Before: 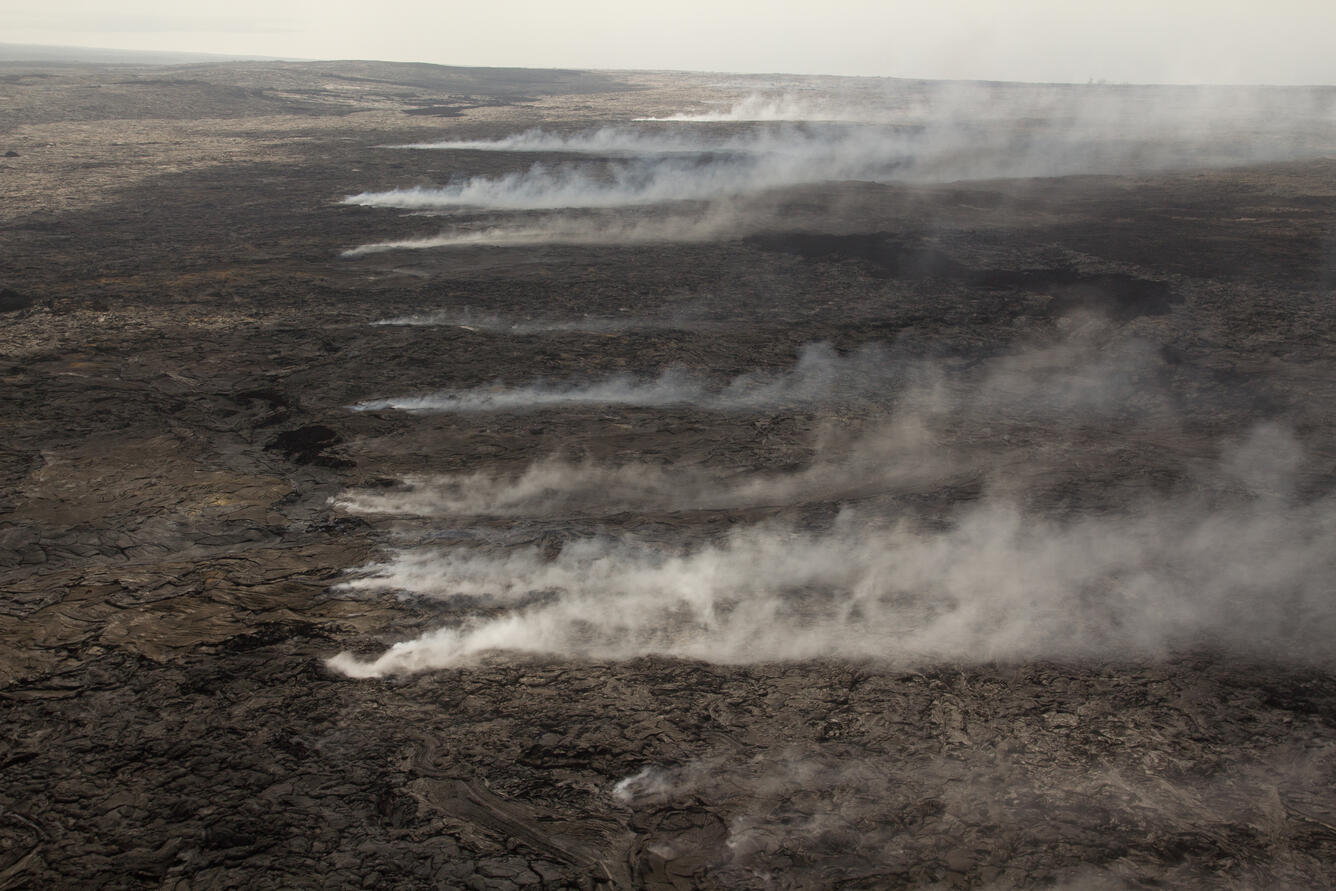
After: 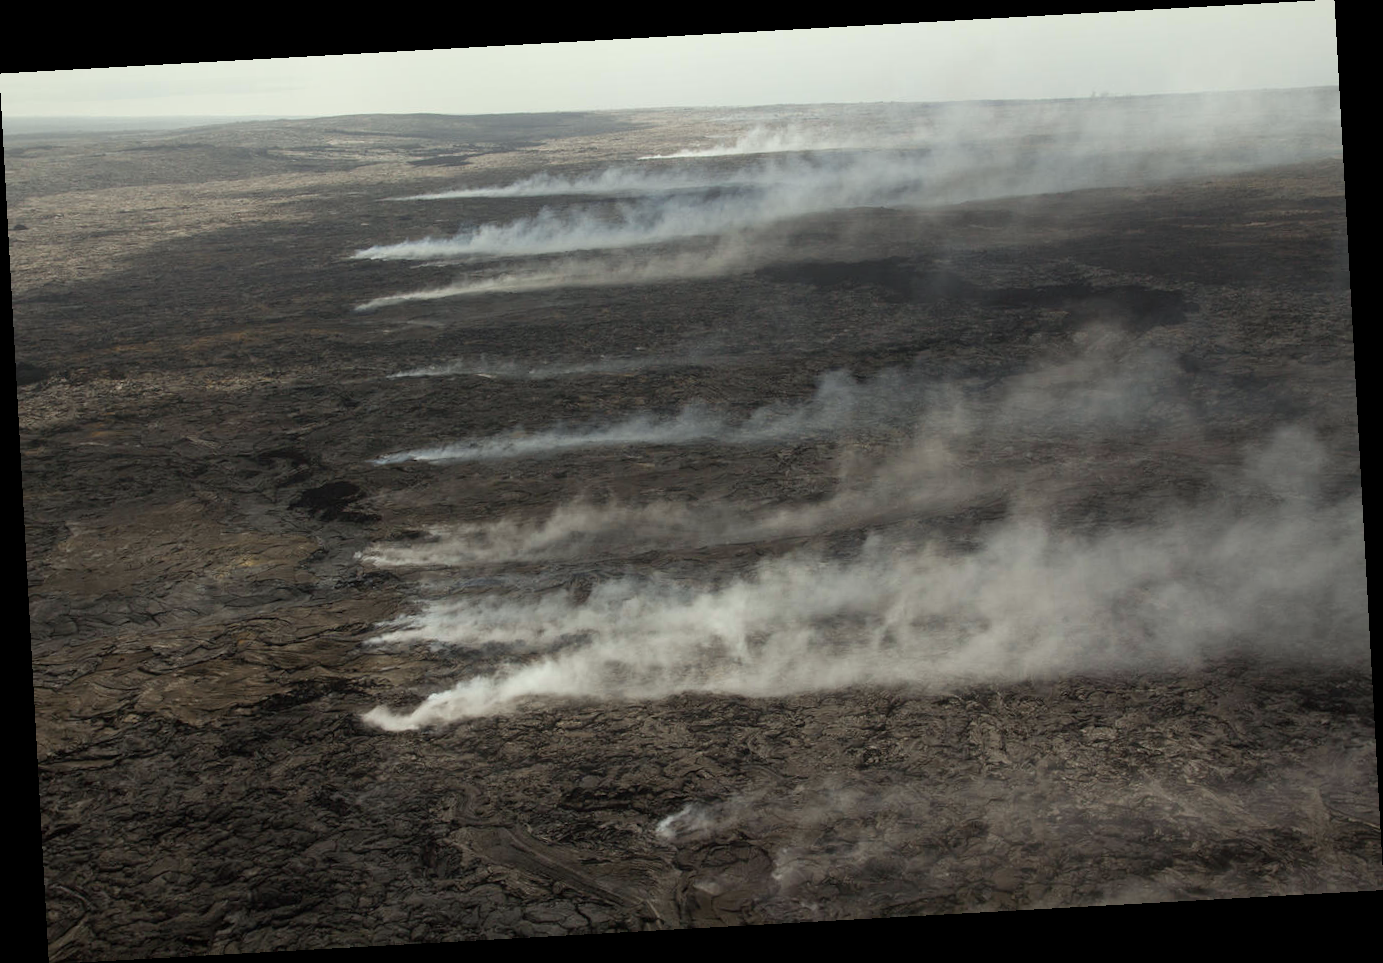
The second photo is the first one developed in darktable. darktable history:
color calibration: illuminant Planckian (black body), x 0.351, y 0.352, temperature 4794.27 K
rotate and perspective: rotation -3.18°, automatic cropping off
